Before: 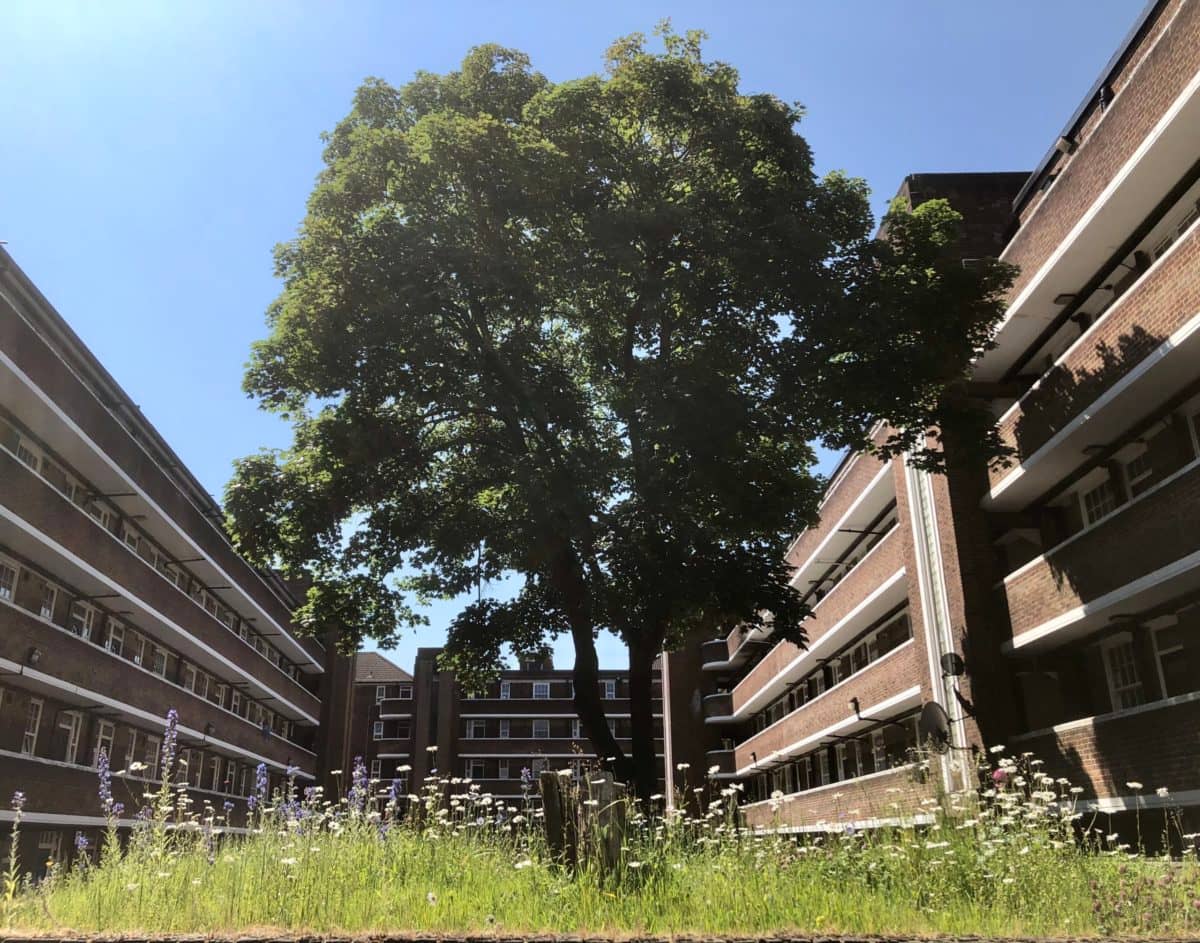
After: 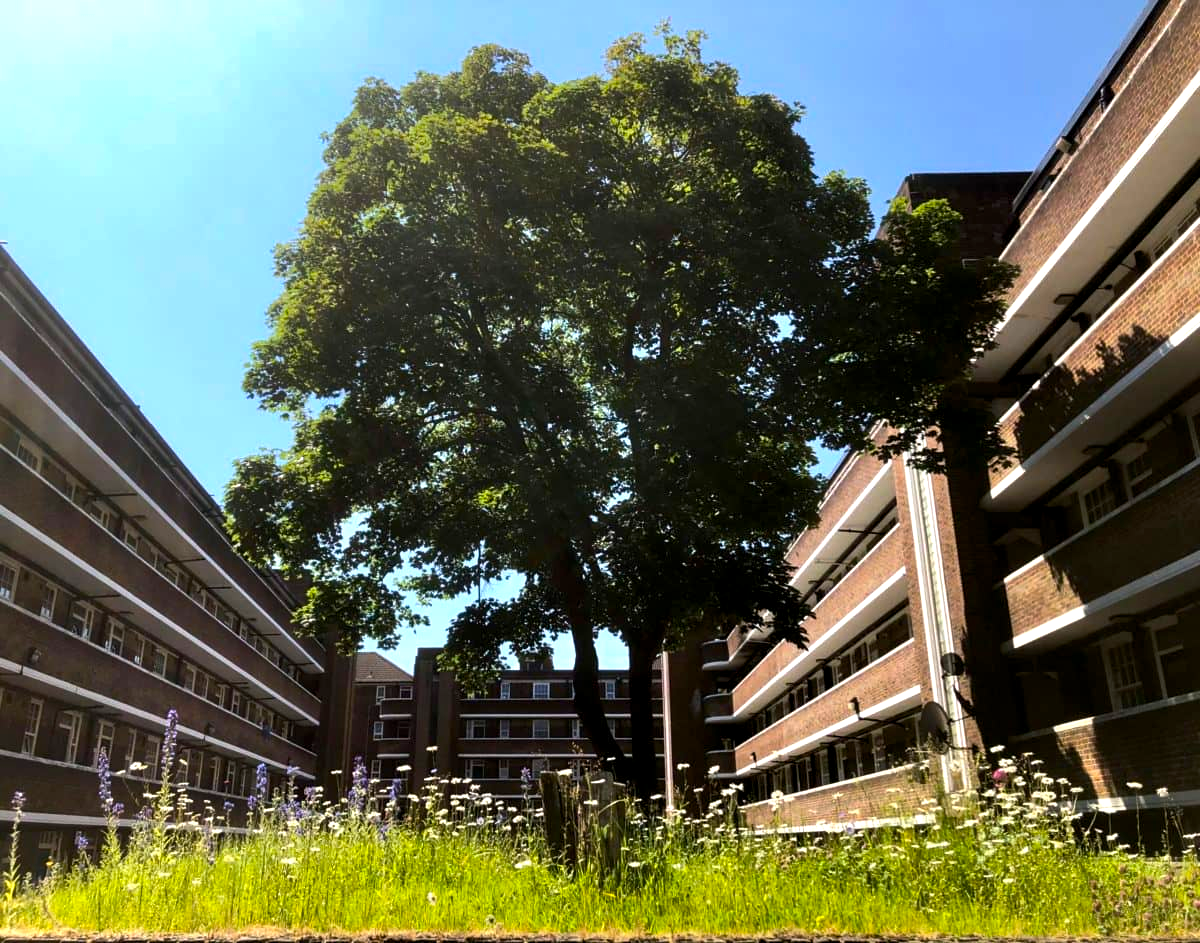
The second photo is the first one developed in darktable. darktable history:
color balance rgb: shadows lift › chroma 0.89%, shadows lift › hue 113.29°, global offset › luminance -0.472%, linear chroma grading › global chroma 8.895%, perceptual saturation grading › global saturation 25.871%, perceptual brilliance grading › highlights 13.827%, perceptual brilliance grading › shadows -18.829%, global vibrance 20%
